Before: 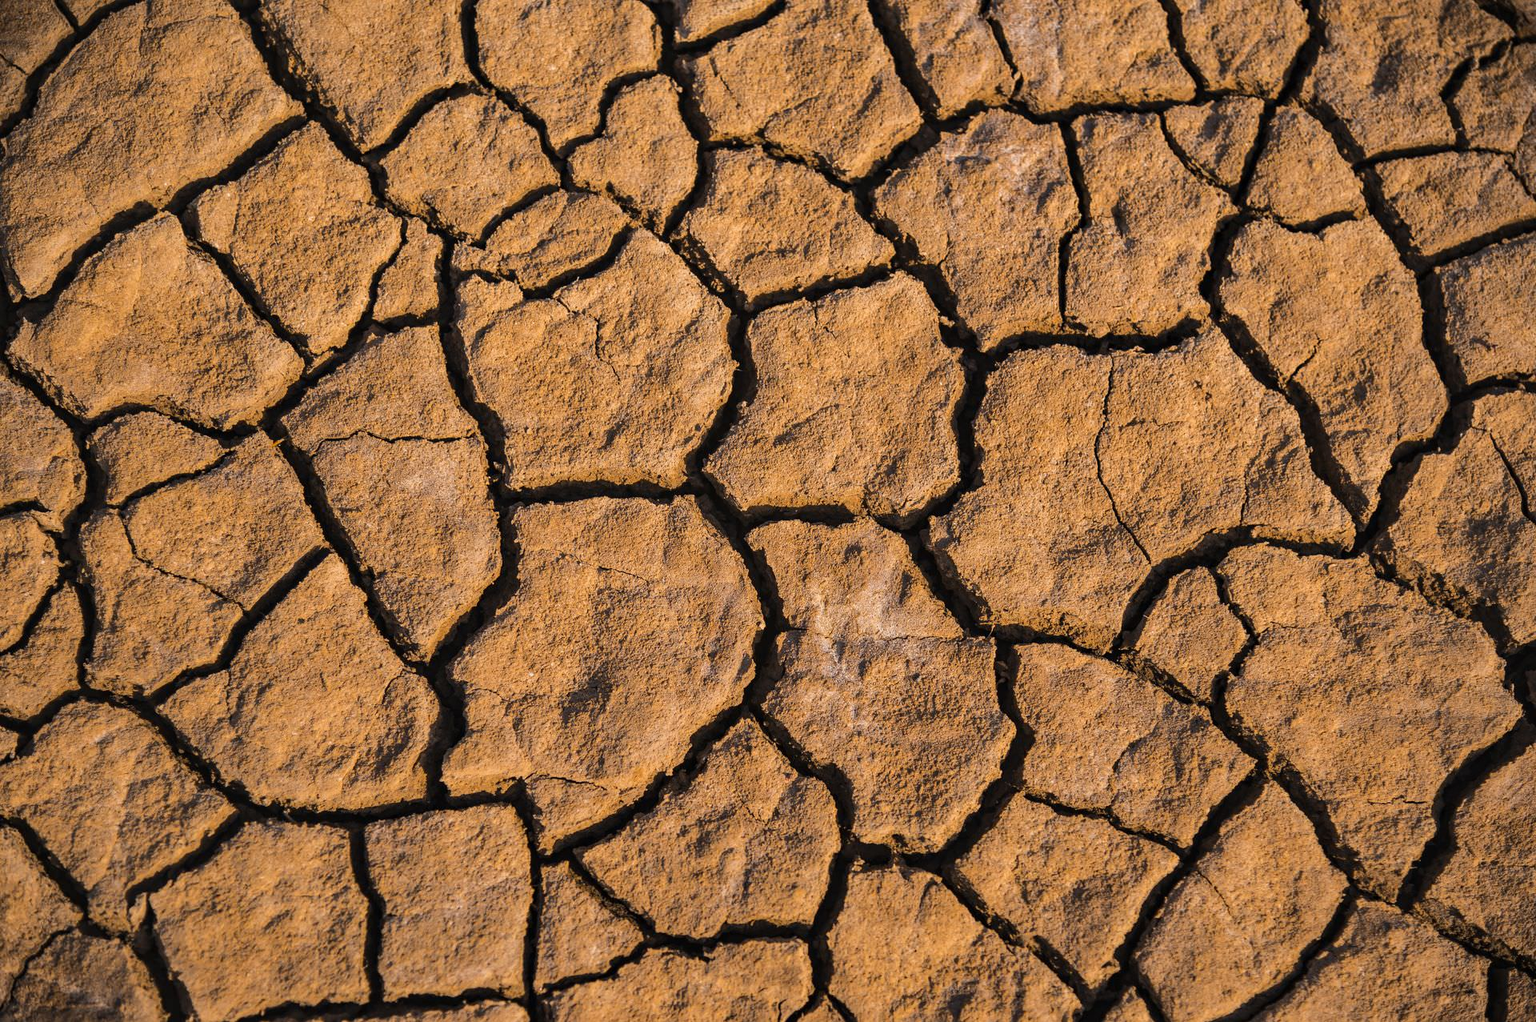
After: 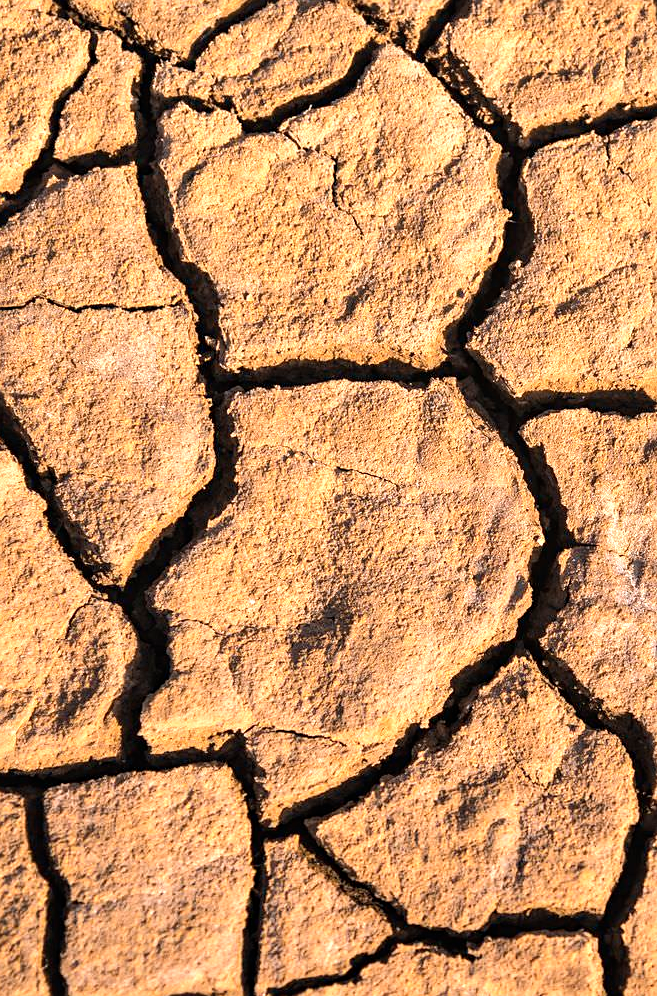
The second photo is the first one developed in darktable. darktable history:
sharpen: amount 0.21
crop and rotate: left 21.473%, top 18.99%, right 44.265%, bottom 2.992%
color zones: curves: ch0 [(0, 0.558) (0.143, 0.559) (0.286, 0.529) (0.429, 0.505) (0.571, 0.5) (0.714, 0.5) (0.857, 0.5) (1, 0.558)]; ch1 [(0, 0.469) (0.01, 0.469) (0.12, 0.446) (0.248, 0.469) (0.5, 0.5) (0.748, 0.5) (0.99, 0.469) (1, 0.469)]
exposure: black level correction 0, exposure 0.5 EV, compensate highlight preservation false
